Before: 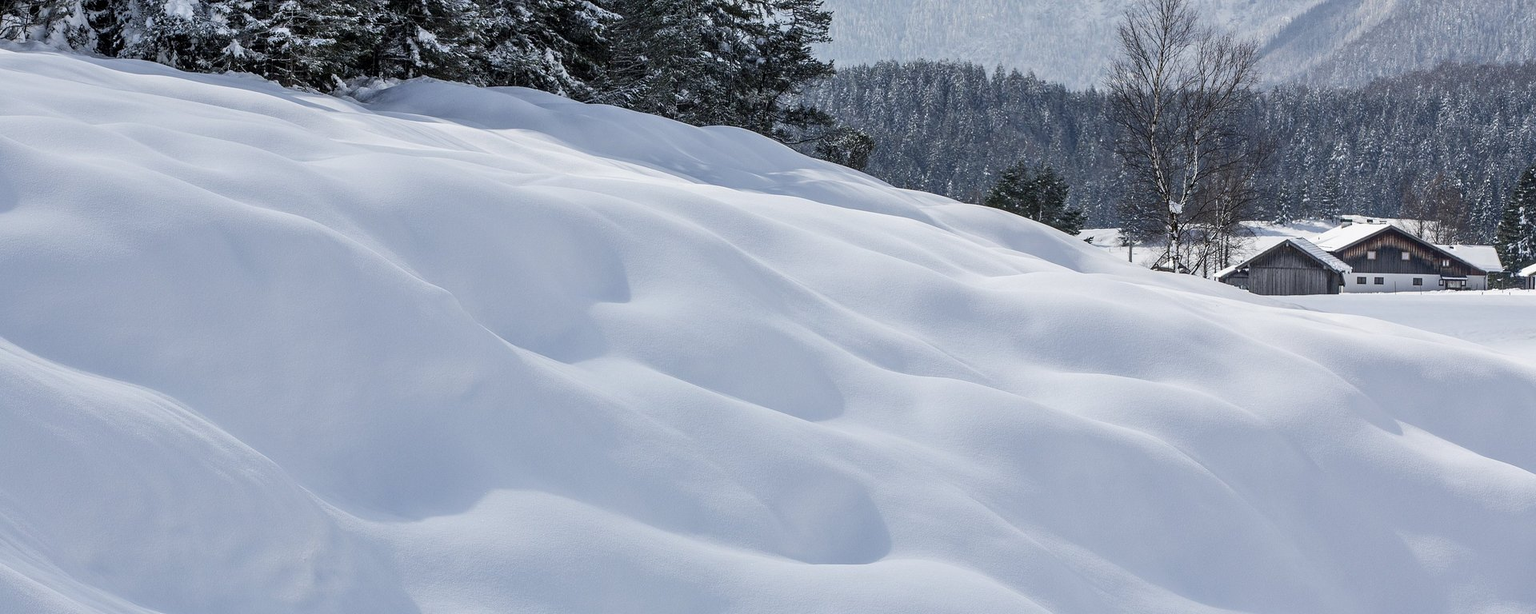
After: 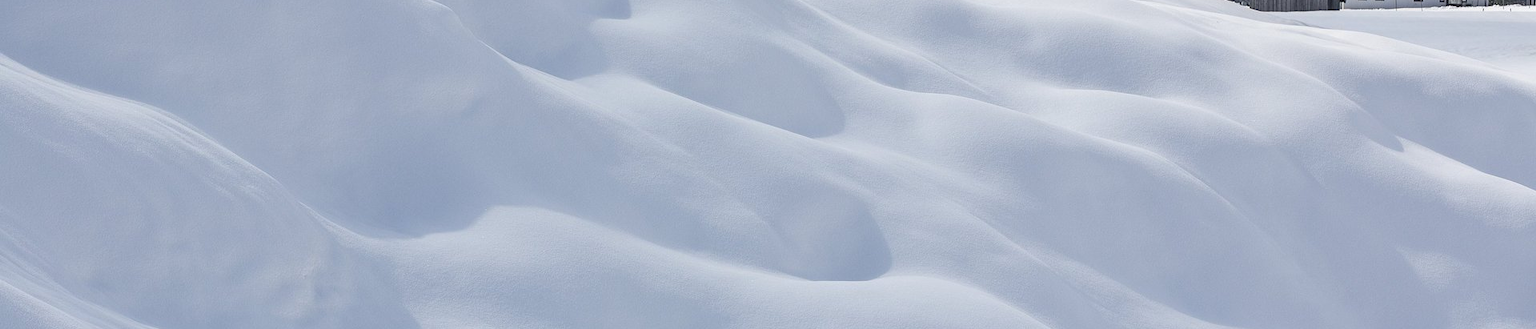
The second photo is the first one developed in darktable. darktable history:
crop and rotate: top 46.237%
